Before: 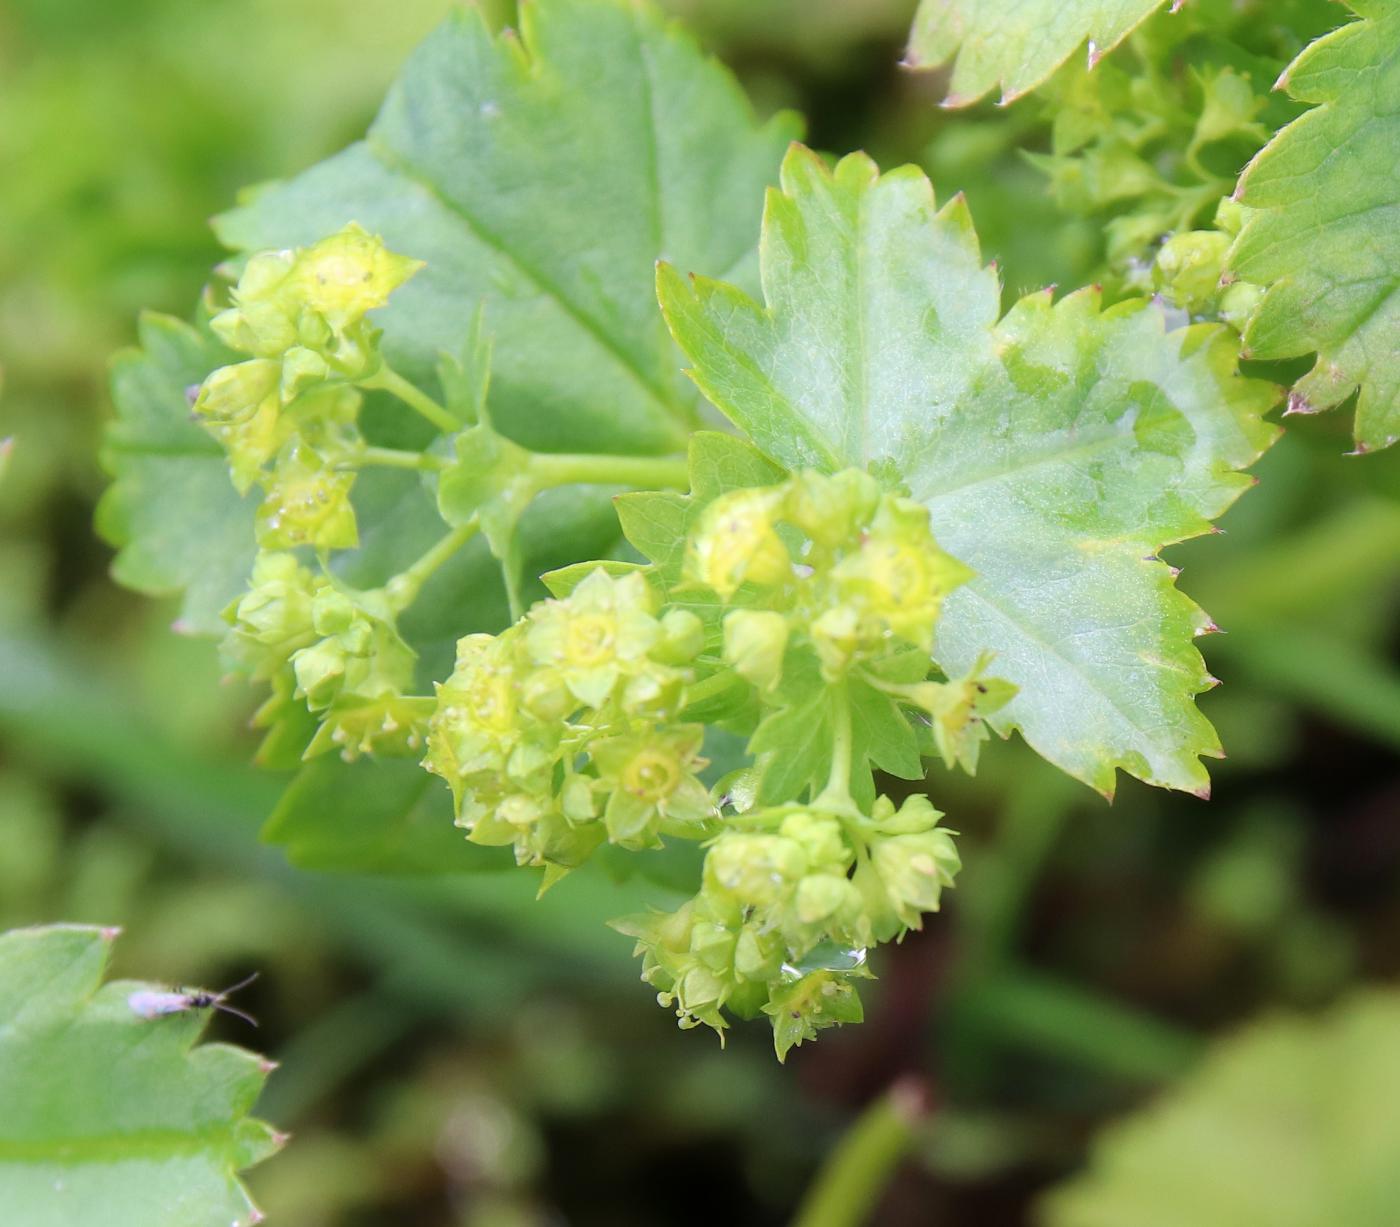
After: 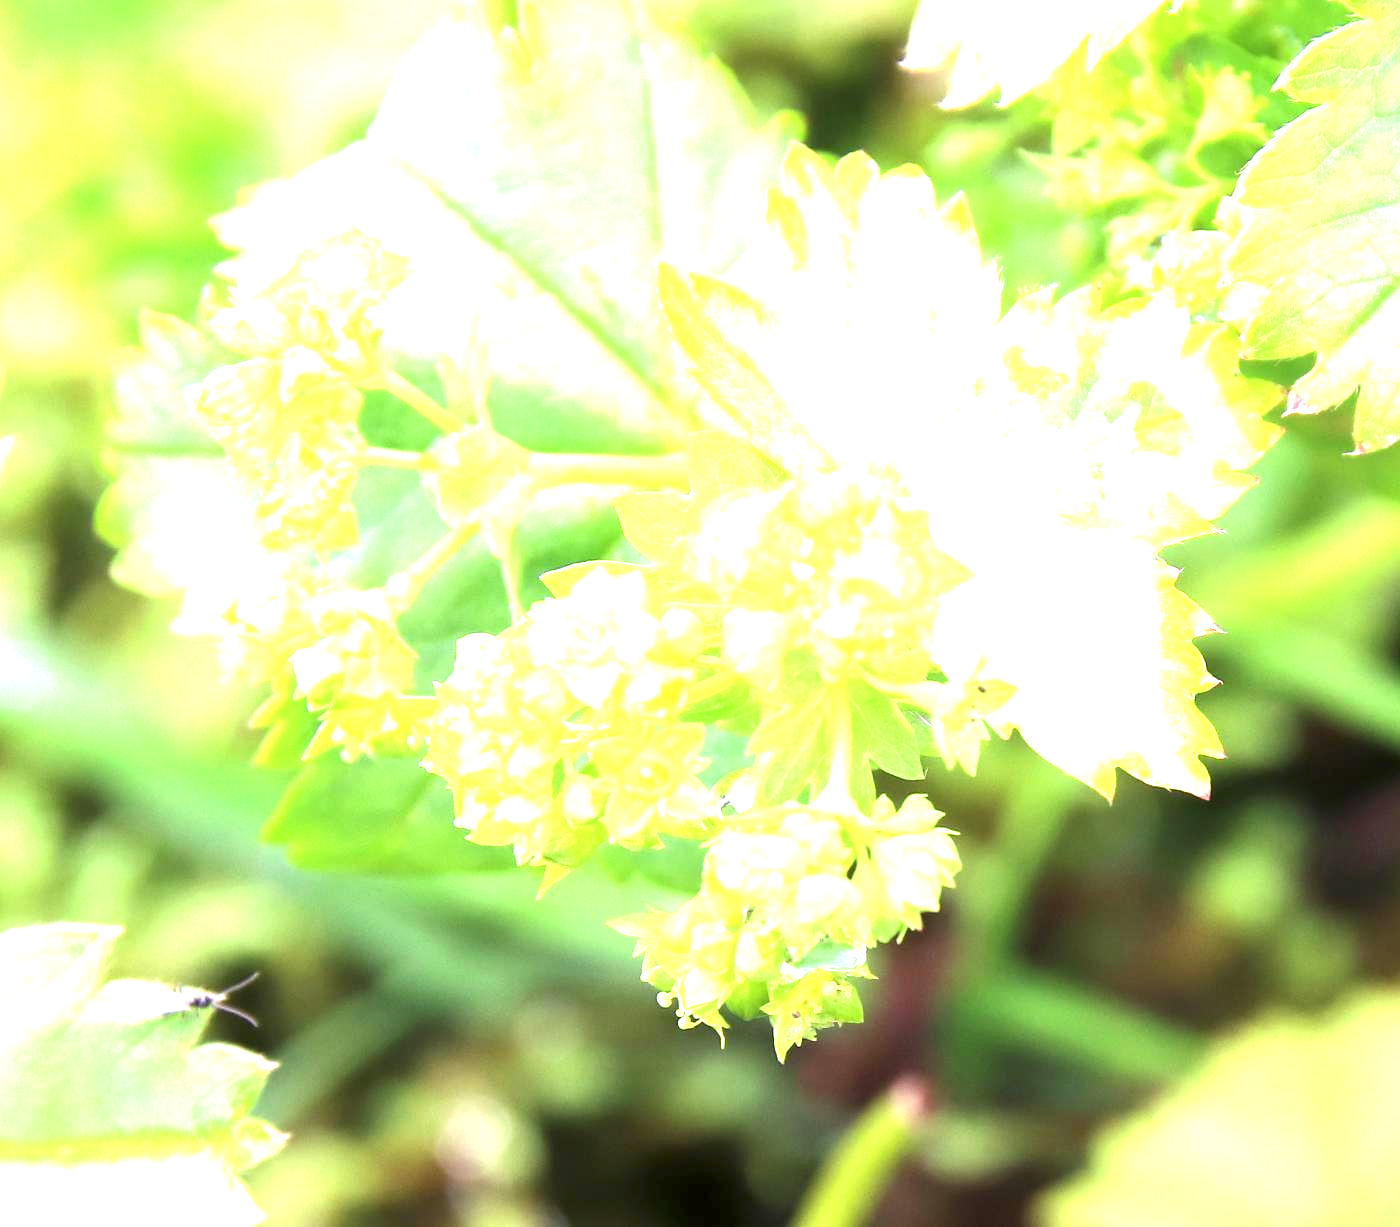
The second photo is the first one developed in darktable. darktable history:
exposure: exposure 2.007 EV, compensate highlight preservation false
